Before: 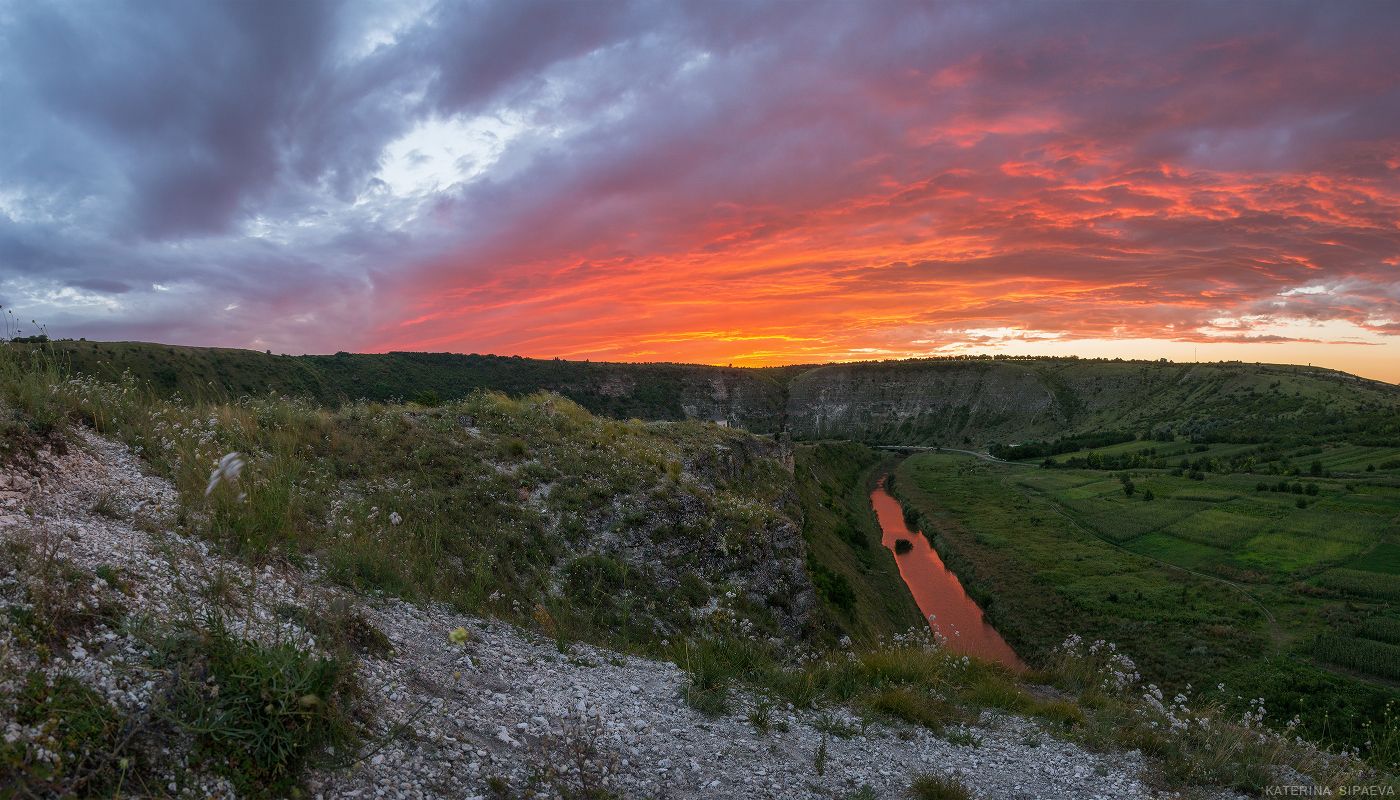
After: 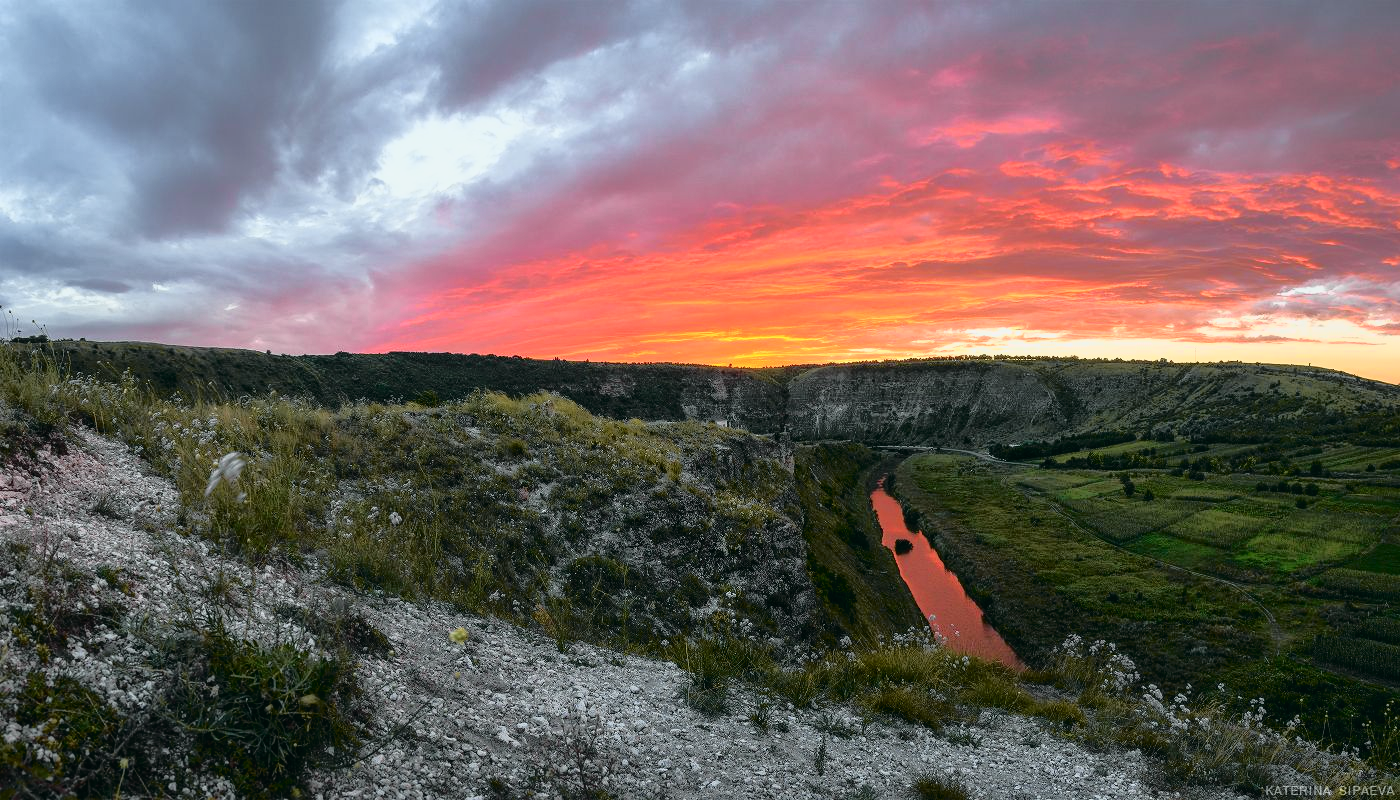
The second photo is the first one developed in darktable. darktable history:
tone curve: curves: ch0 [(0, 0.015) (0.091, 0.055) (0.184, 0.159) (0.304, 0.382) (0.492, 0.579) (0.628, 0.755) (0.832, 0.932) (0.984, 0.963)]; ch1 [(0, 0) (0.34, 0.235) (0.46, 0.46) (0.515, 0.502) (0.553, 0.567) (0.764, 0.815) (1, 1)]; ch2 [(0, 0) (0.44, 0.458) (0.479, 0.492) (0.524, 0.507) (0.557, 0.567) (0.673, 0.699) (1, 1)], color space Lab, independent channels, preserve colors none
